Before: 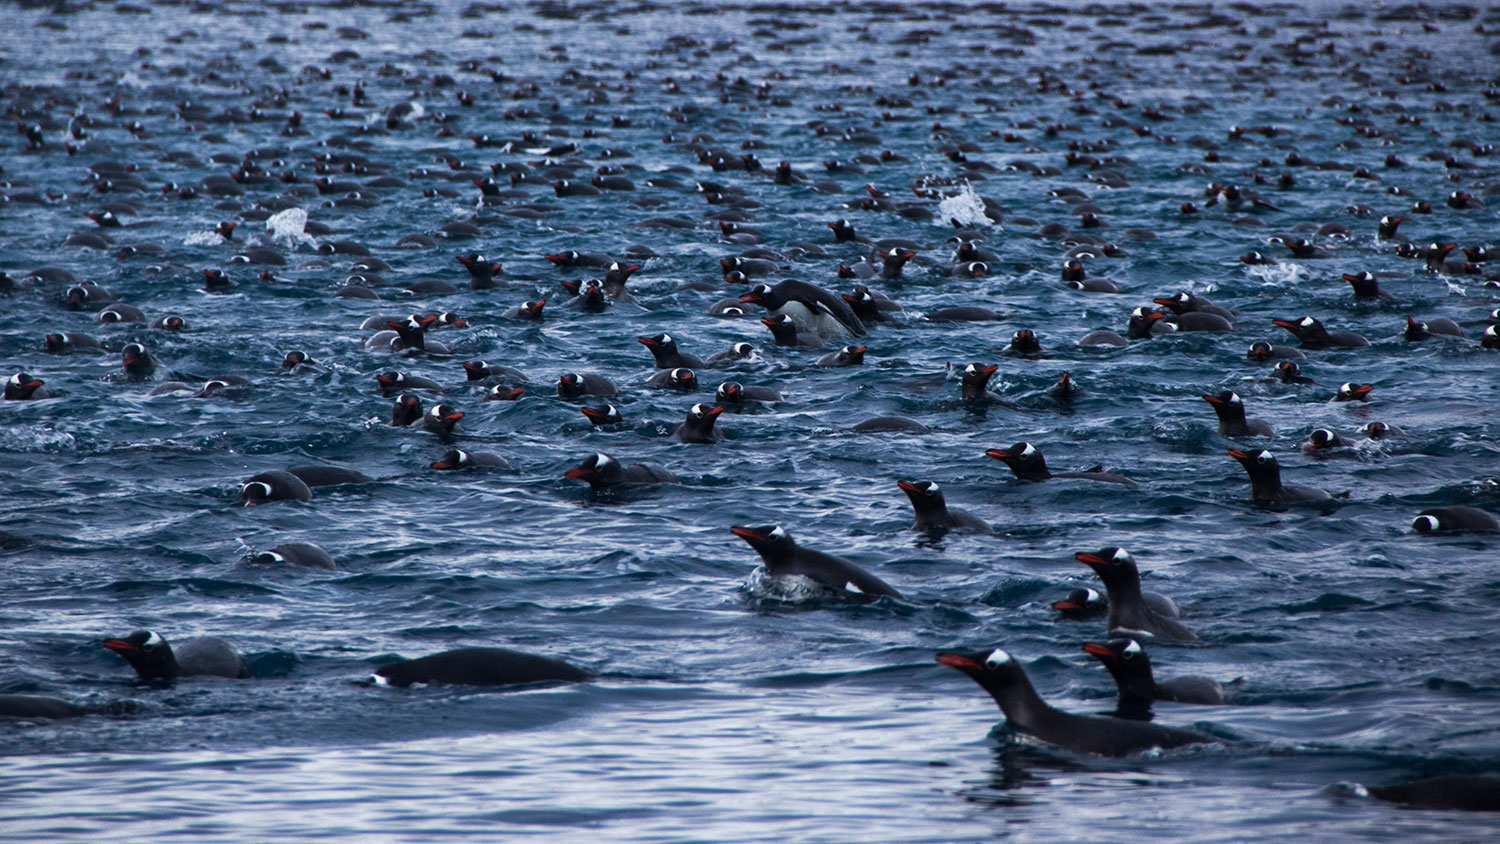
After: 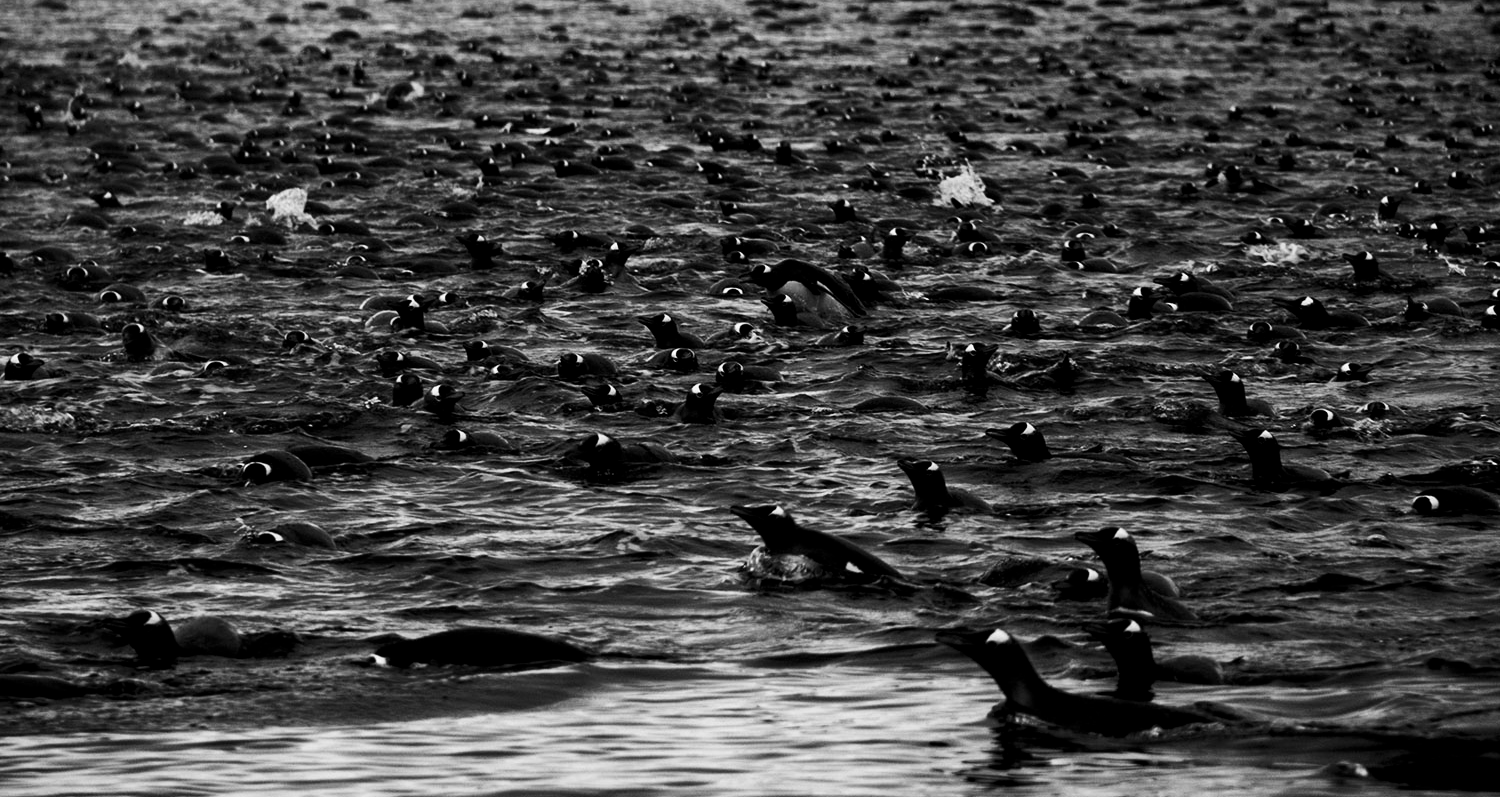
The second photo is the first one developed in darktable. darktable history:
monochrome: on, module defaults
color balance rgb: shadows lift › chroma 3%, shadows lift › hue 280.8°, power › hue 330°, highlights gain › chroma 3%, highlights gain › hue 75.6°, global offset › luminance -1%, perceptual saturation grading › global saturation 20%, perceptual saturation grading › highlights -25%, perceptual saturation grading › shadows 50%, global vibrance 20%
crop and rotate: top 2.479%, bottom 3.018%
contrast brightness saturation: contrast 0.21, brightness -0.11, saturation 0.21
